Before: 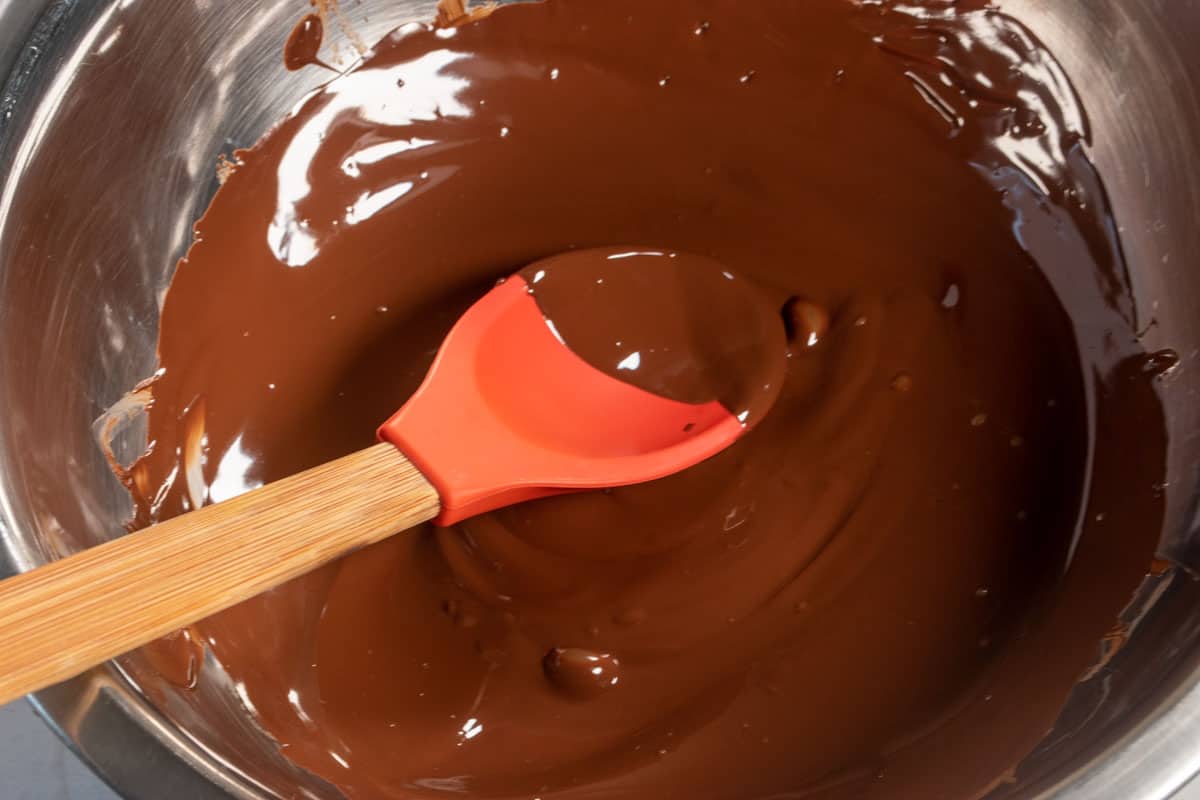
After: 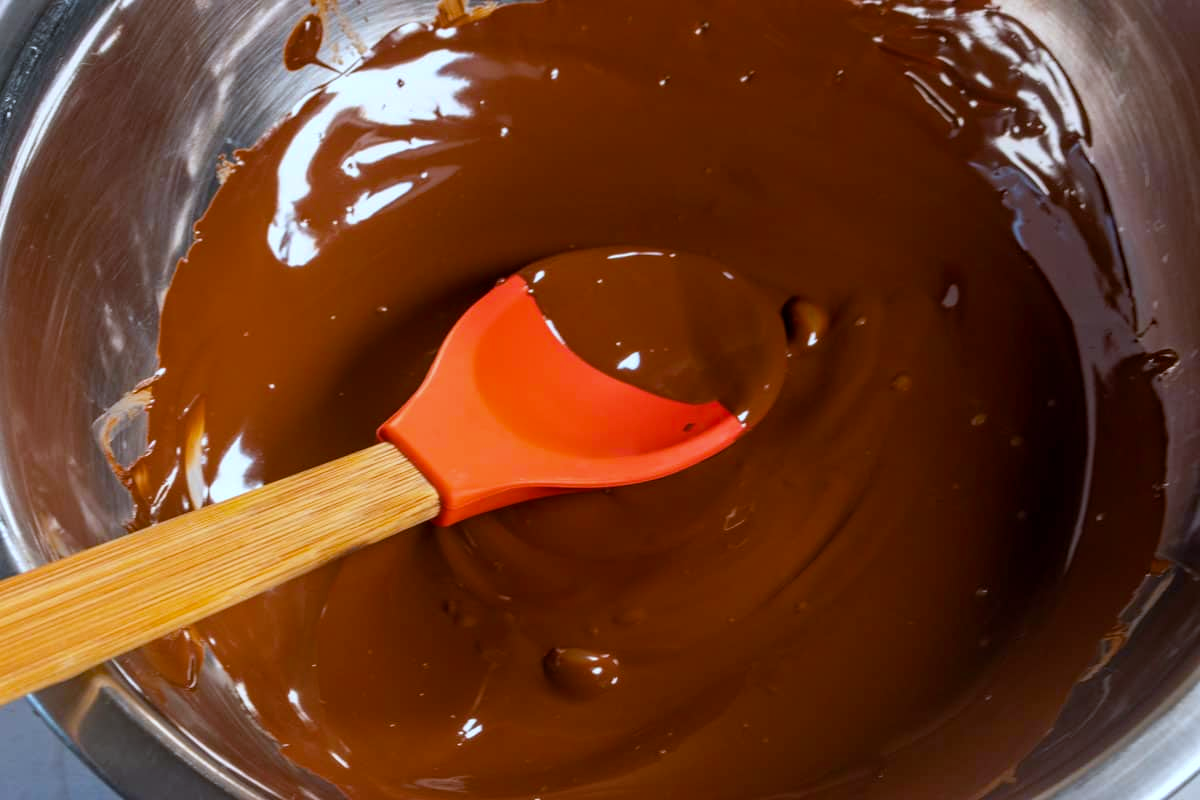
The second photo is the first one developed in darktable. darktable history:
haze removal: compatibility mode true, adaptive false
color balance rgb: perceptual saturation grading › global saturation 20%, global vibrance 20%
white balance: red 0.924, blue 1.095
